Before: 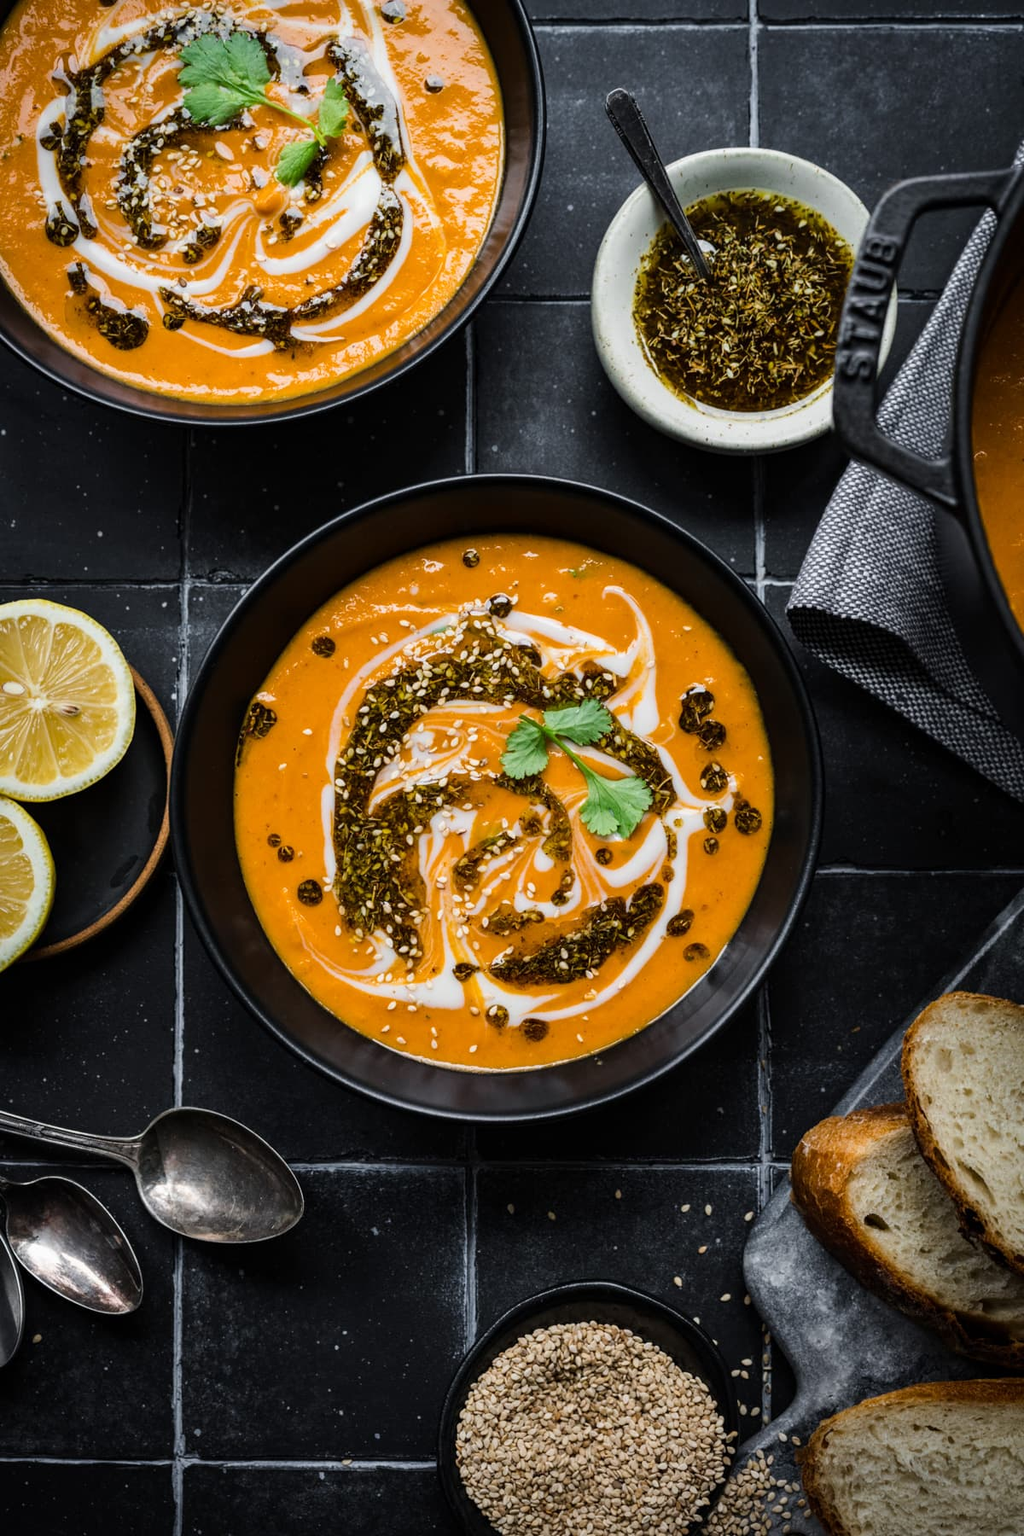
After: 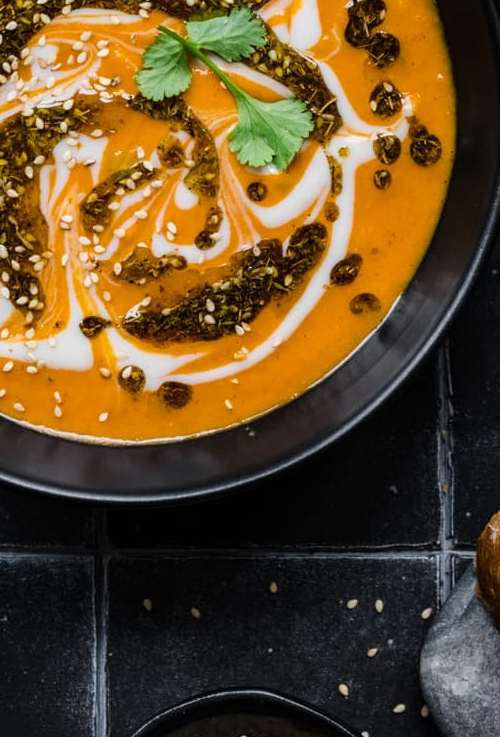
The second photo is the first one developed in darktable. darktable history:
crop: left 37.625%, top 45.151%, right 20.682%, bottom 13.855%
